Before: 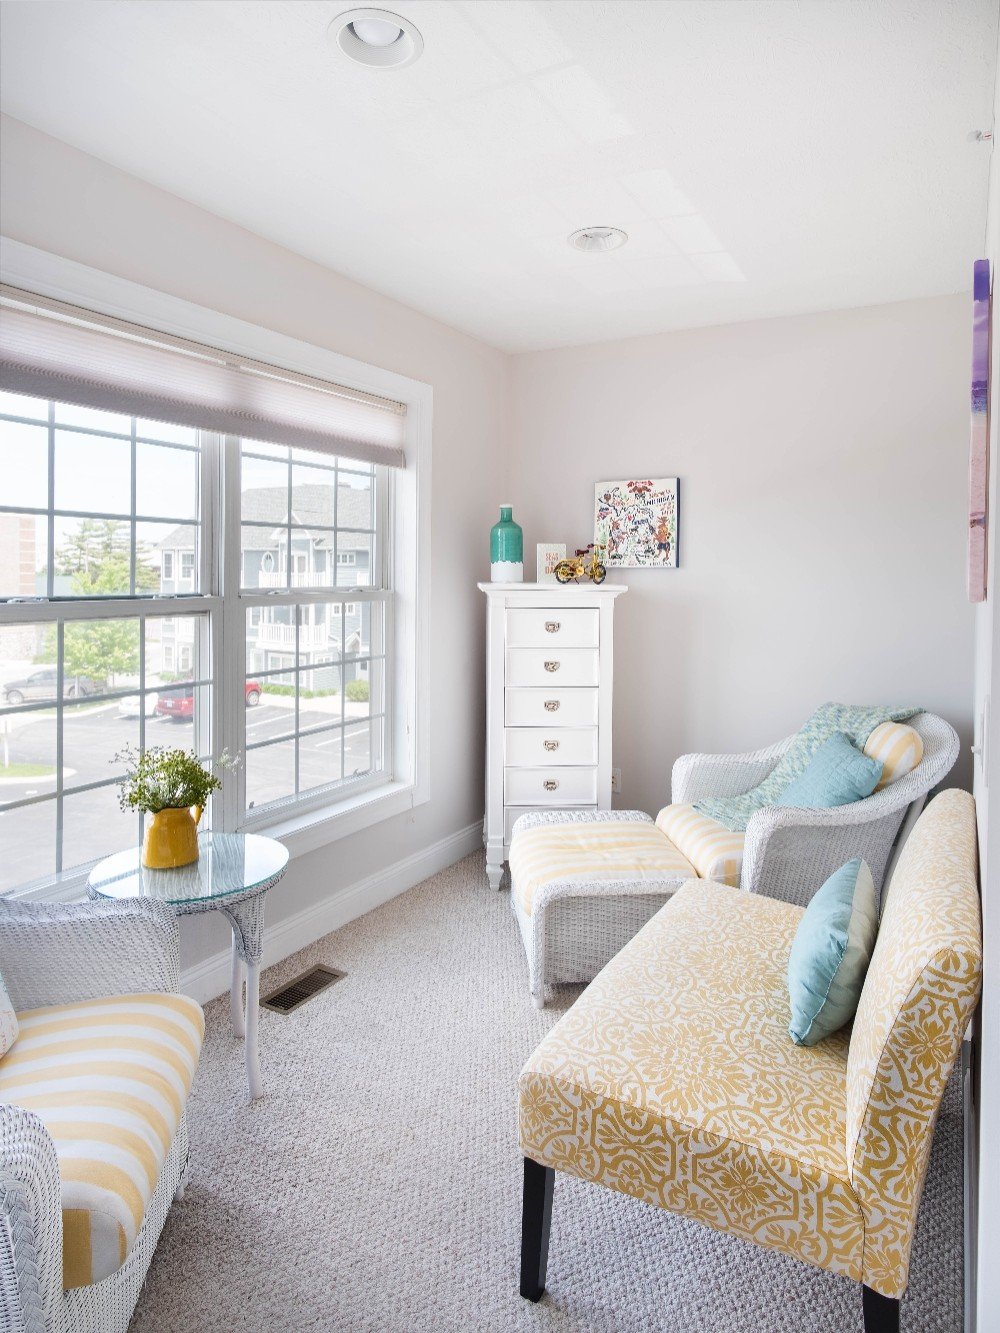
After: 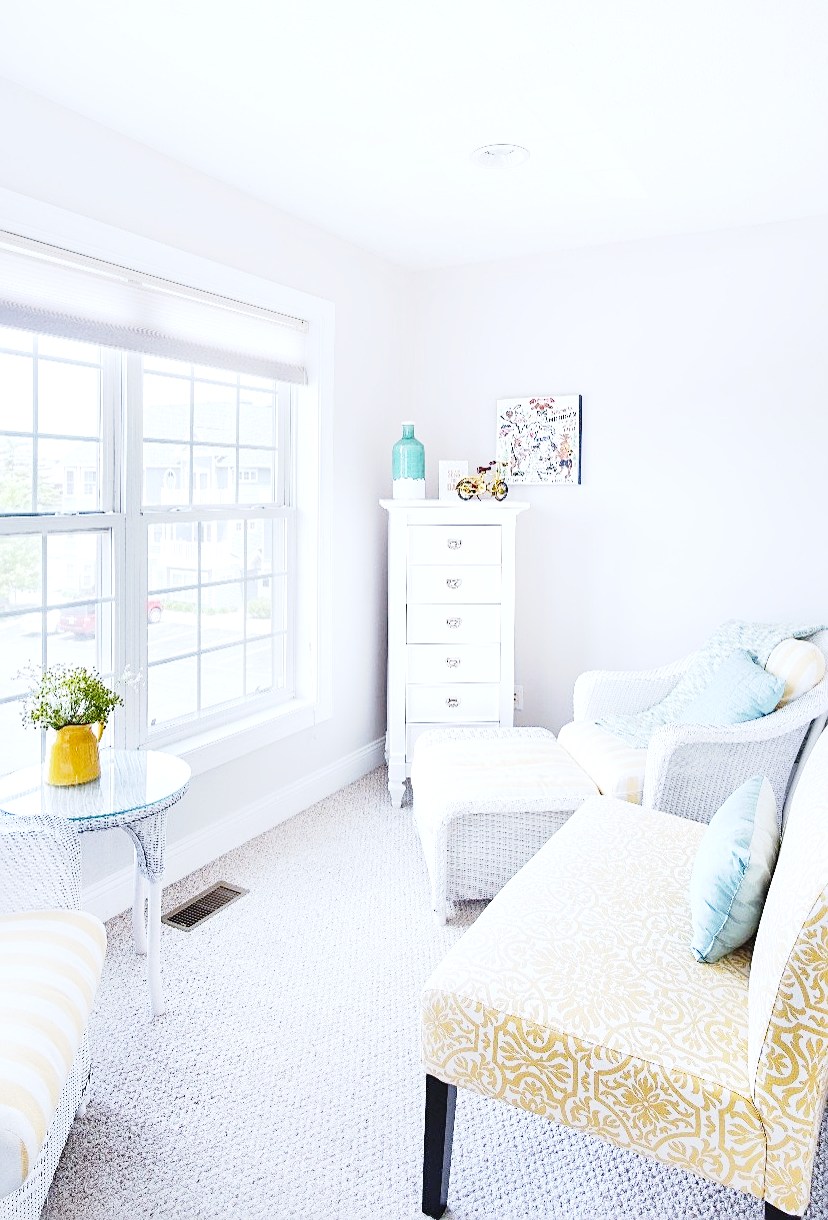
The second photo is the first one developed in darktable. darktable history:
base curve: curves: ch0 [(0, 0) (0.088, 0.125) (0.176, 0.251) (0.354, 0.501) (0.613, 0.749) (1, 0.877)], preserve colors none
crop: left 9.807%, top 6.259%, right 7.334%, bottom 2.177%
white balance: red 0.931, blue 1.11
exposure: black level correction 0, exposure 1 EV, compensate exposure bias true, compensate highlight preservation false
sharpen: on, module defaults
tone curve: curves: ch0 [(0, 0) (0.003, 0.048) (0.011, 0.048) (0.025, 0.048) (0.044, 0.049) (0.069, 0.048) (0.1, 0.052) (0.136, 0.071) (0.177, 0.109) (0.224, 0.157) (0.277, 0.233) (0.335, 0.32) (0.399, 0.404) (0.468, 0.496) (0.543, 0.582) (0.623, 0.653) (0.709, 0.738) (0.801, 0.811) (0.898, 0.895) (1, 1)], preserve colors none
